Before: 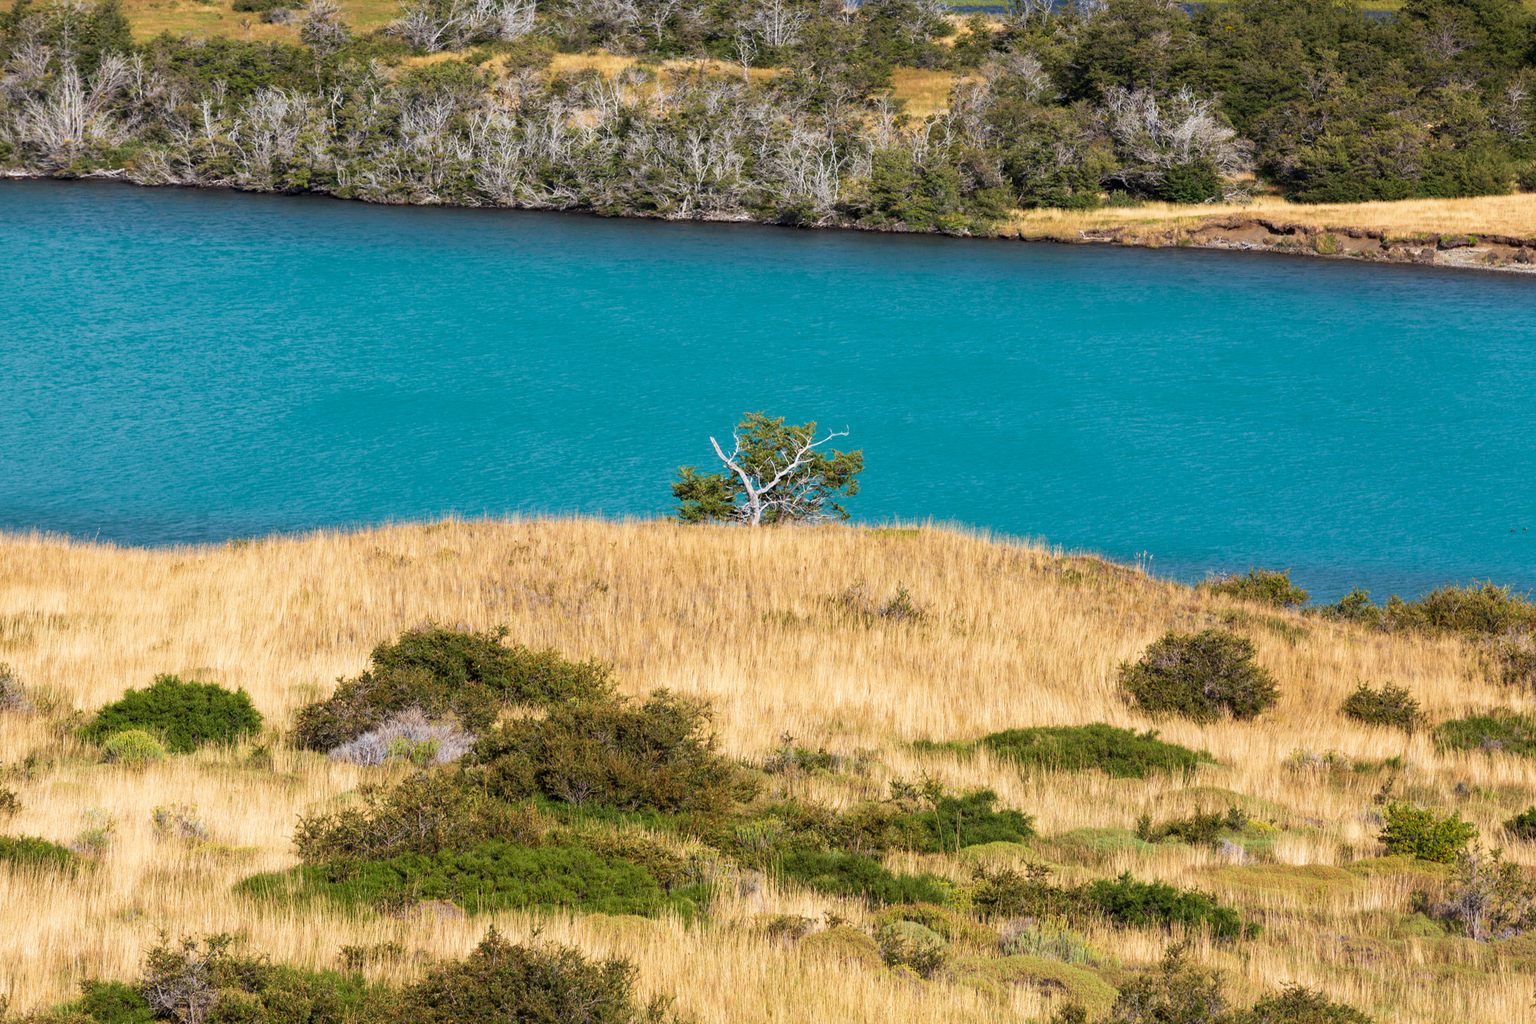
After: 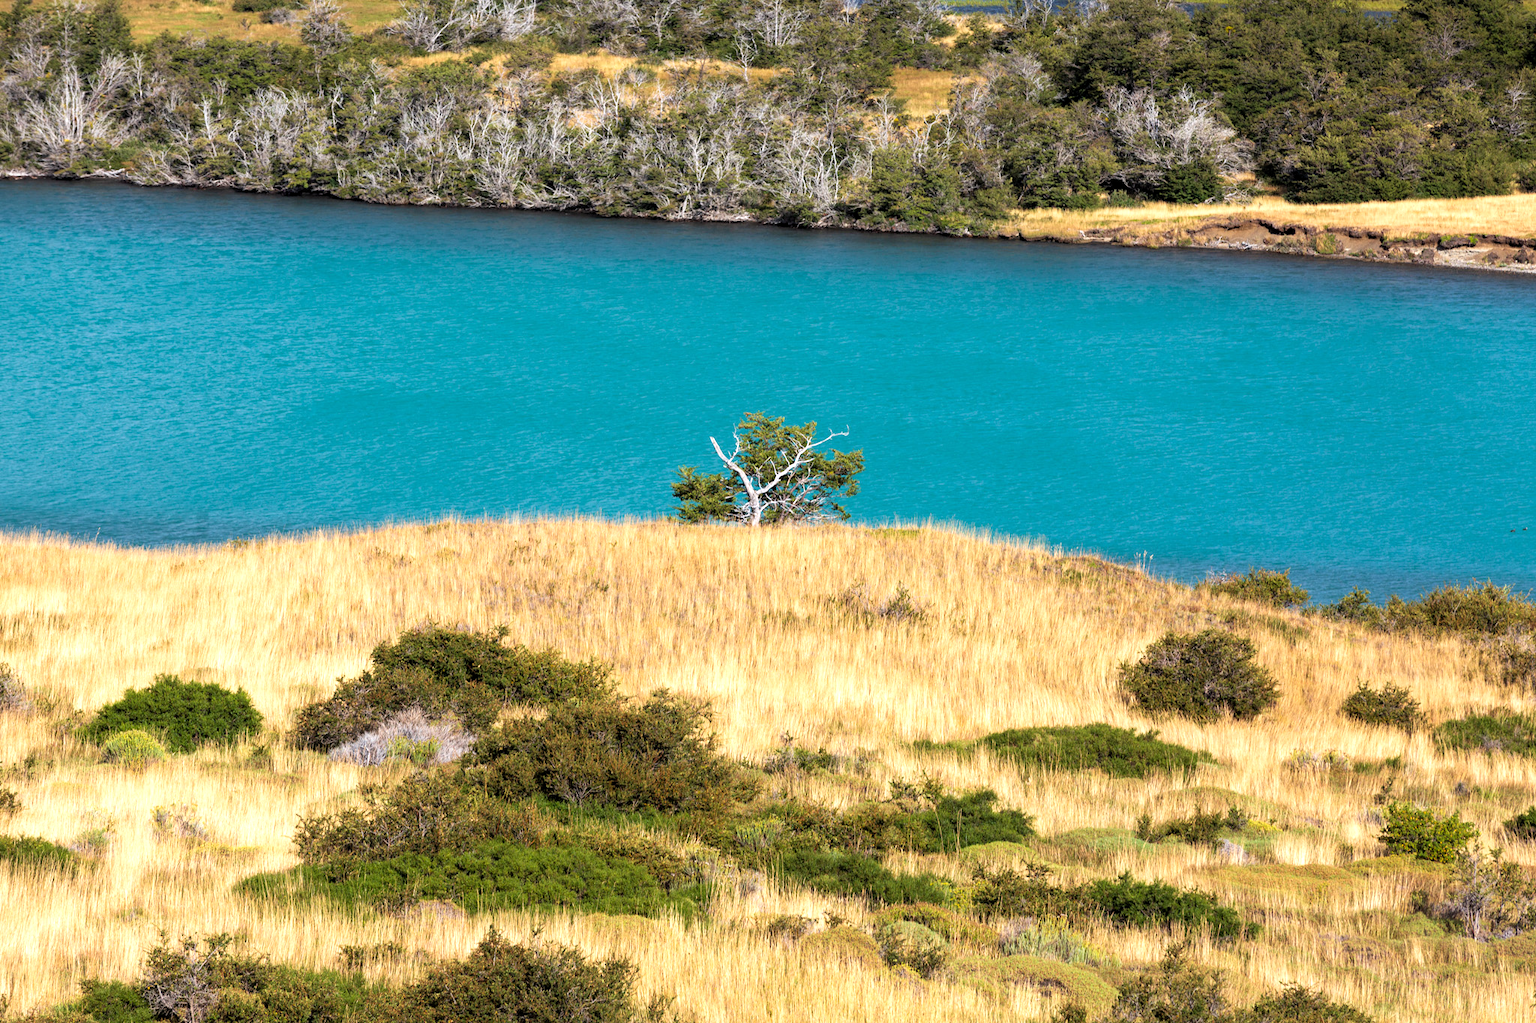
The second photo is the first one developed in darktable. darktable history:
levels: levels [0.026, 0.507, 0.987]
tone equalizer: -8 EV -0.388 EV, -7 EV -0.394 EV, -6 EV -0.294 EV, -5 EV -0.259 EV, -3 EV 0.24 EV, -2 EV 0.306 EV, -1 EV 0.367 EV, +0 EV 0.43 EV
